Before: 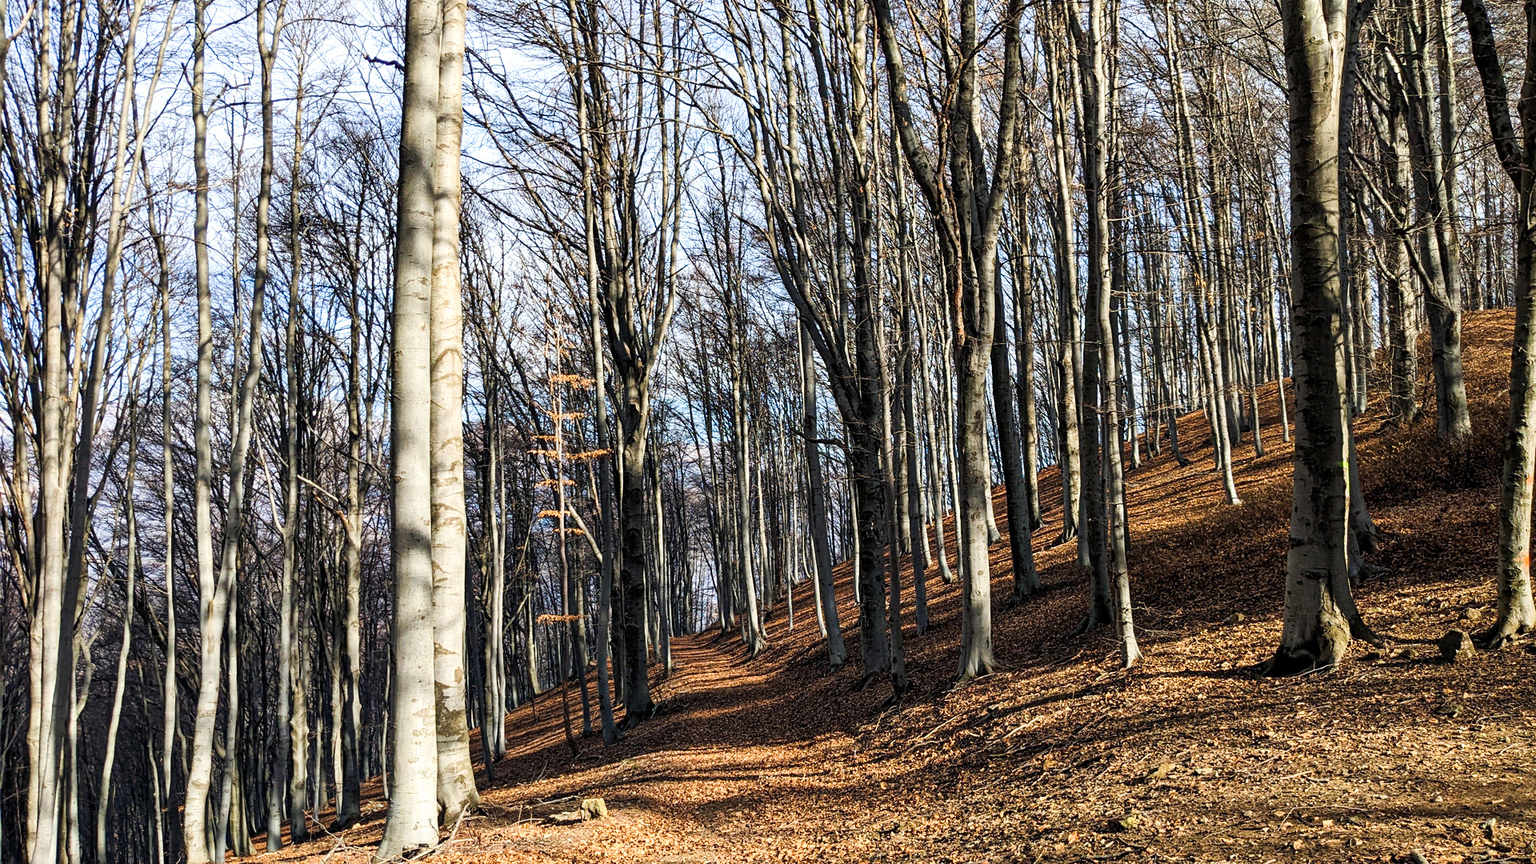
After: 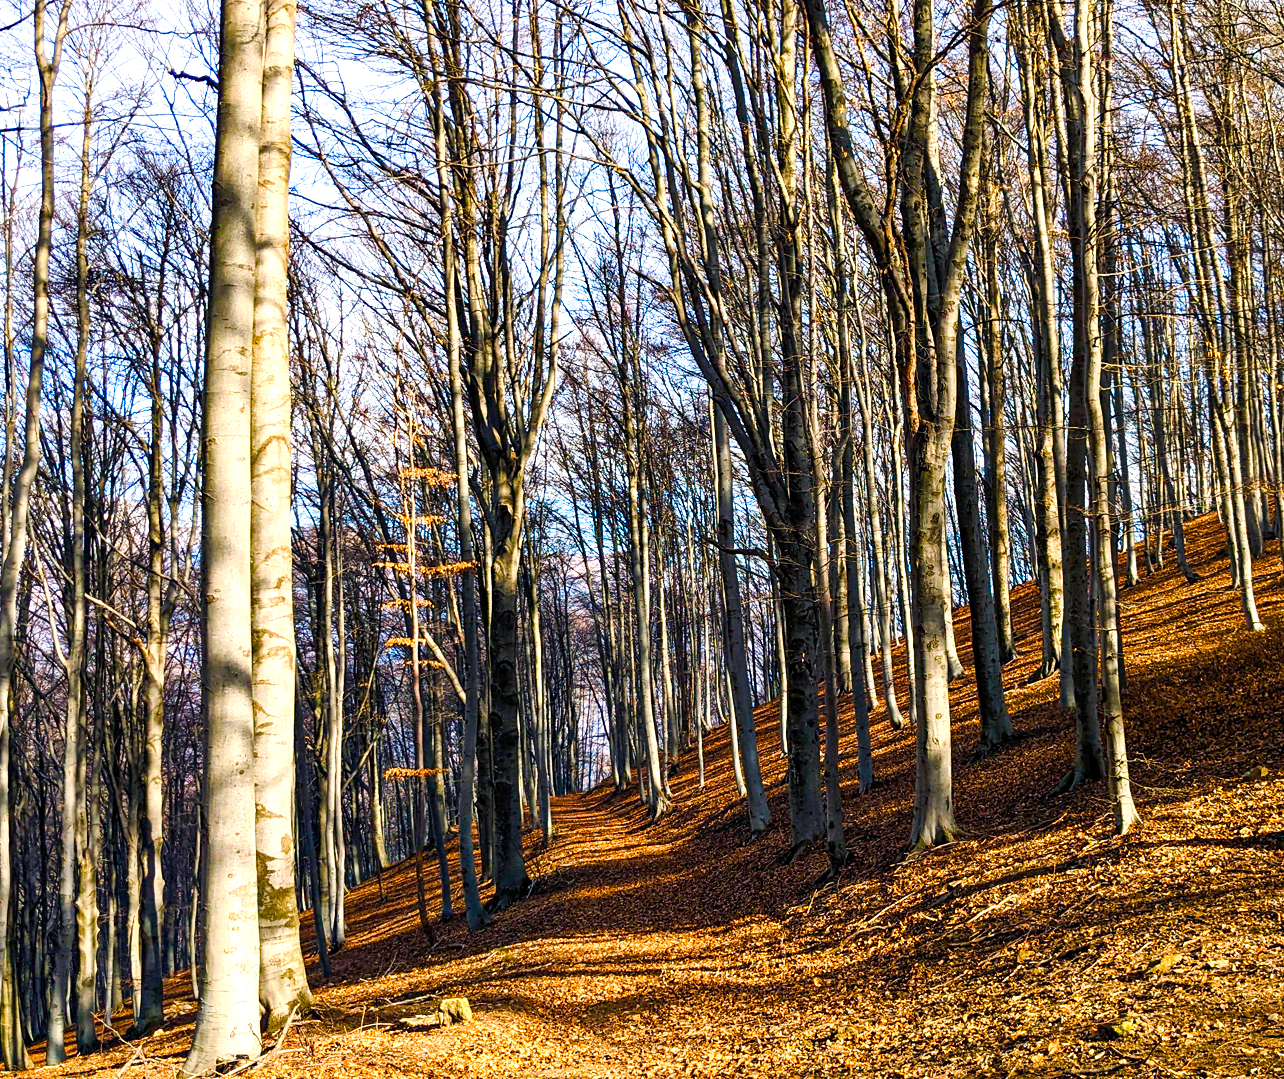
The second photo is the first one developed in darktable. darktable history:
crop and rotate: left 14.965%, right 18.153%
color balance rgb: shadows lift › chroma 1.837%, shadows lift › hue 262.07°, power › luminance 1.675%, highlights gain › chroma 2.006%, highlights gain › hue 44.42°, perceptual saturation grading › global saturation 20%, perceptual saturation grading › highlights -25.85%, perceptual saturation grading › shadows 50.103%, perceptual brilliance grading › highlights 8.422%, perceptual brilliance grading › mid-tones 3.912%, perceptual brilliance grading › shadows 1.258%, global vibrance 50.595%
